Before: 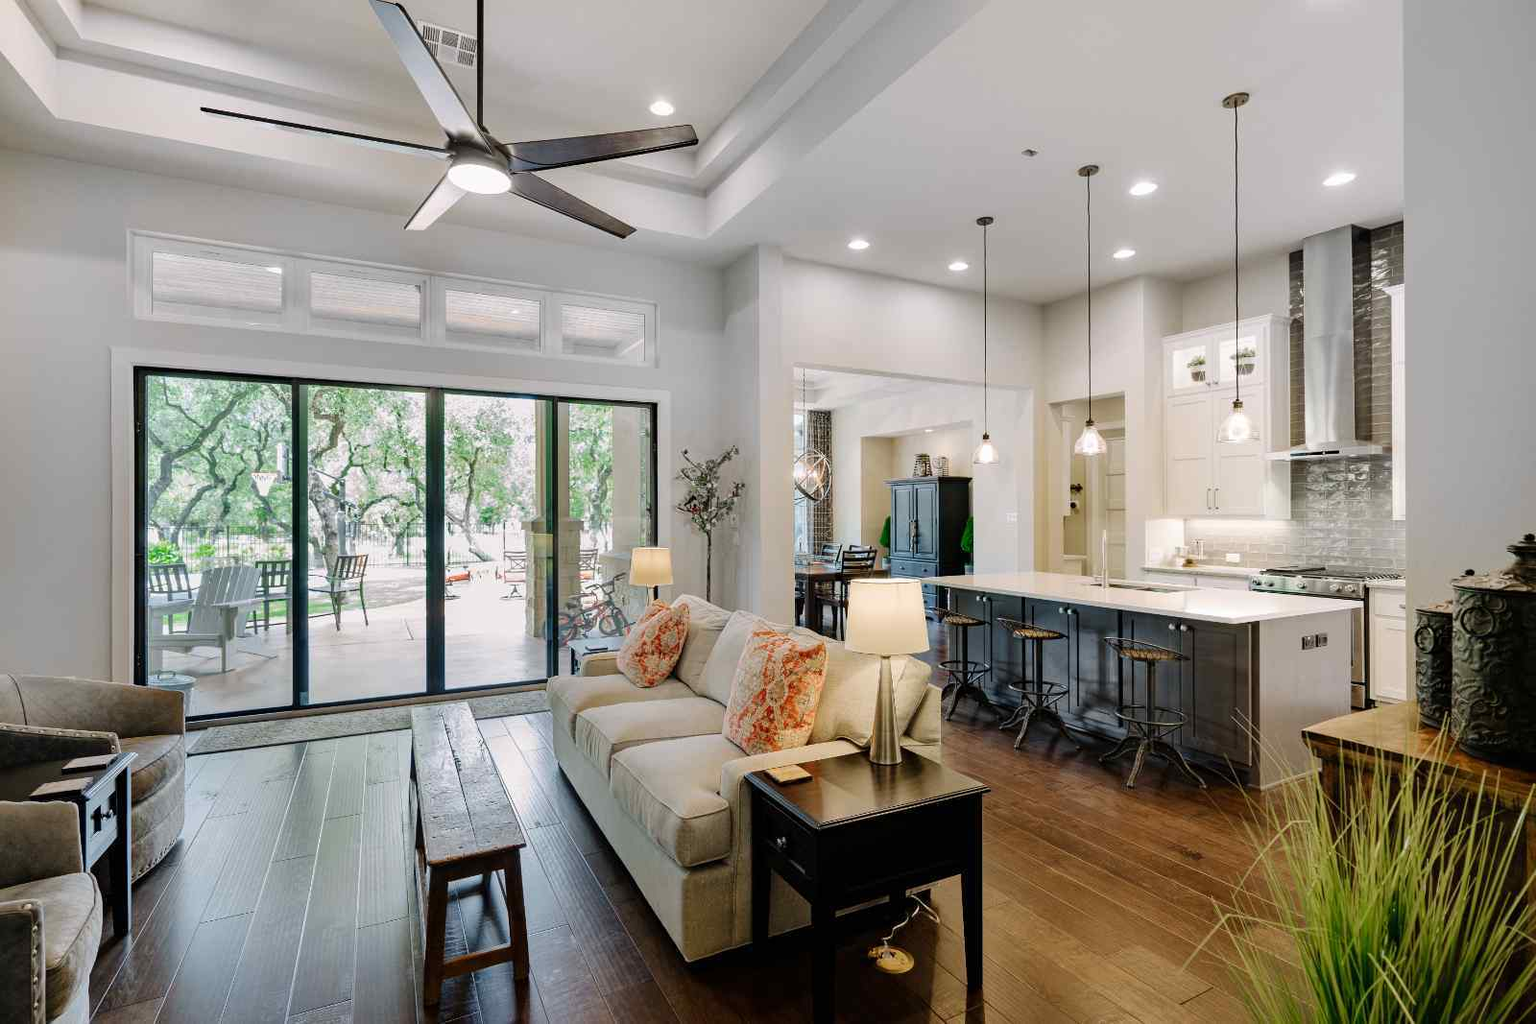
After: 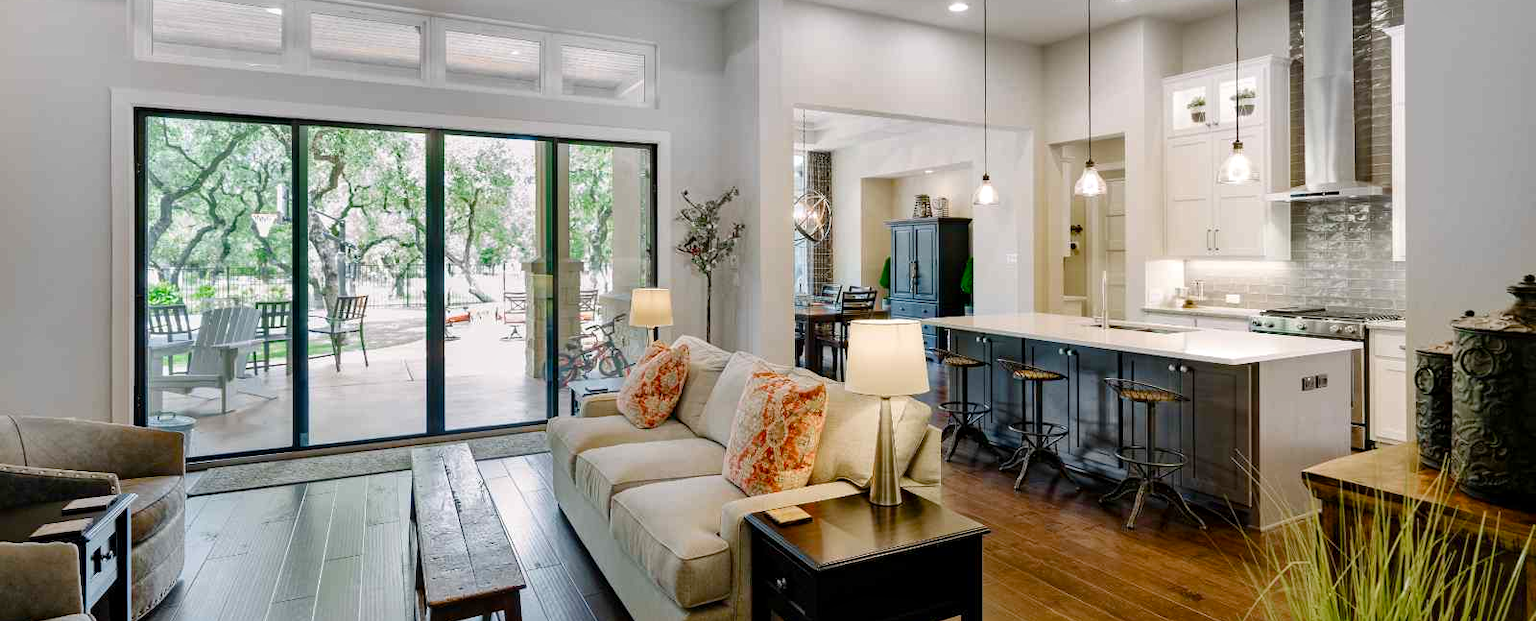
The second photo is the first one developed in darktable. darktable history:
color balance rgb: perceptual saturation grading › global saturation 20%, perceptual saturation grading › highlights -25%, perceptual saturation grading › shadows 25%
crop and rotate: top 25.357%, bottom 13.942%
local contrast: mode bilateral grid, contrast 20, coarseness 50, detail 120%, midtone range 0.2
